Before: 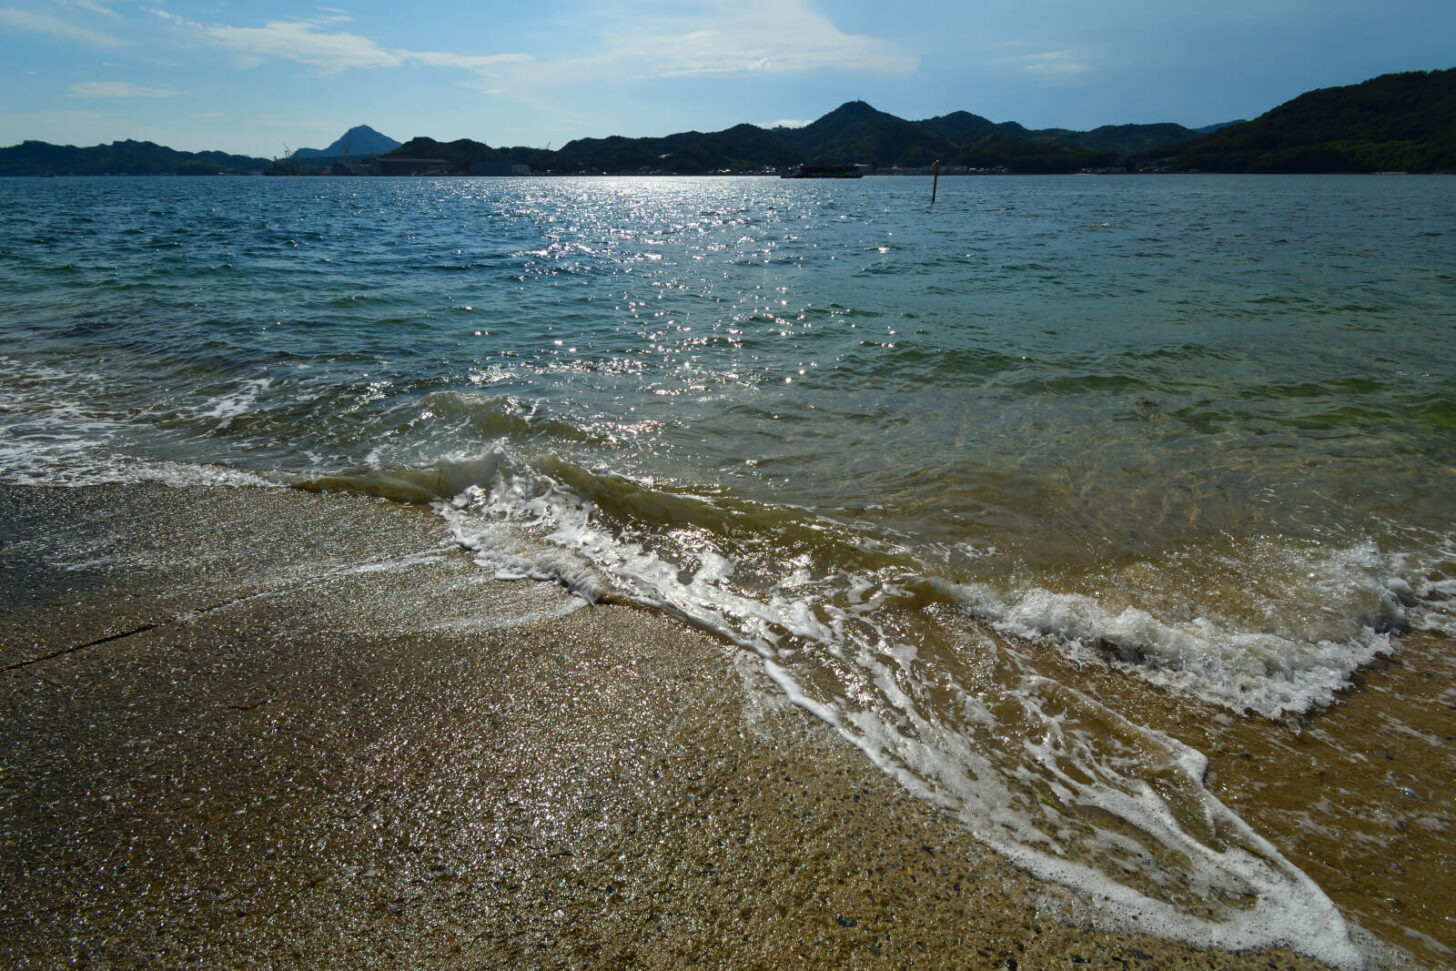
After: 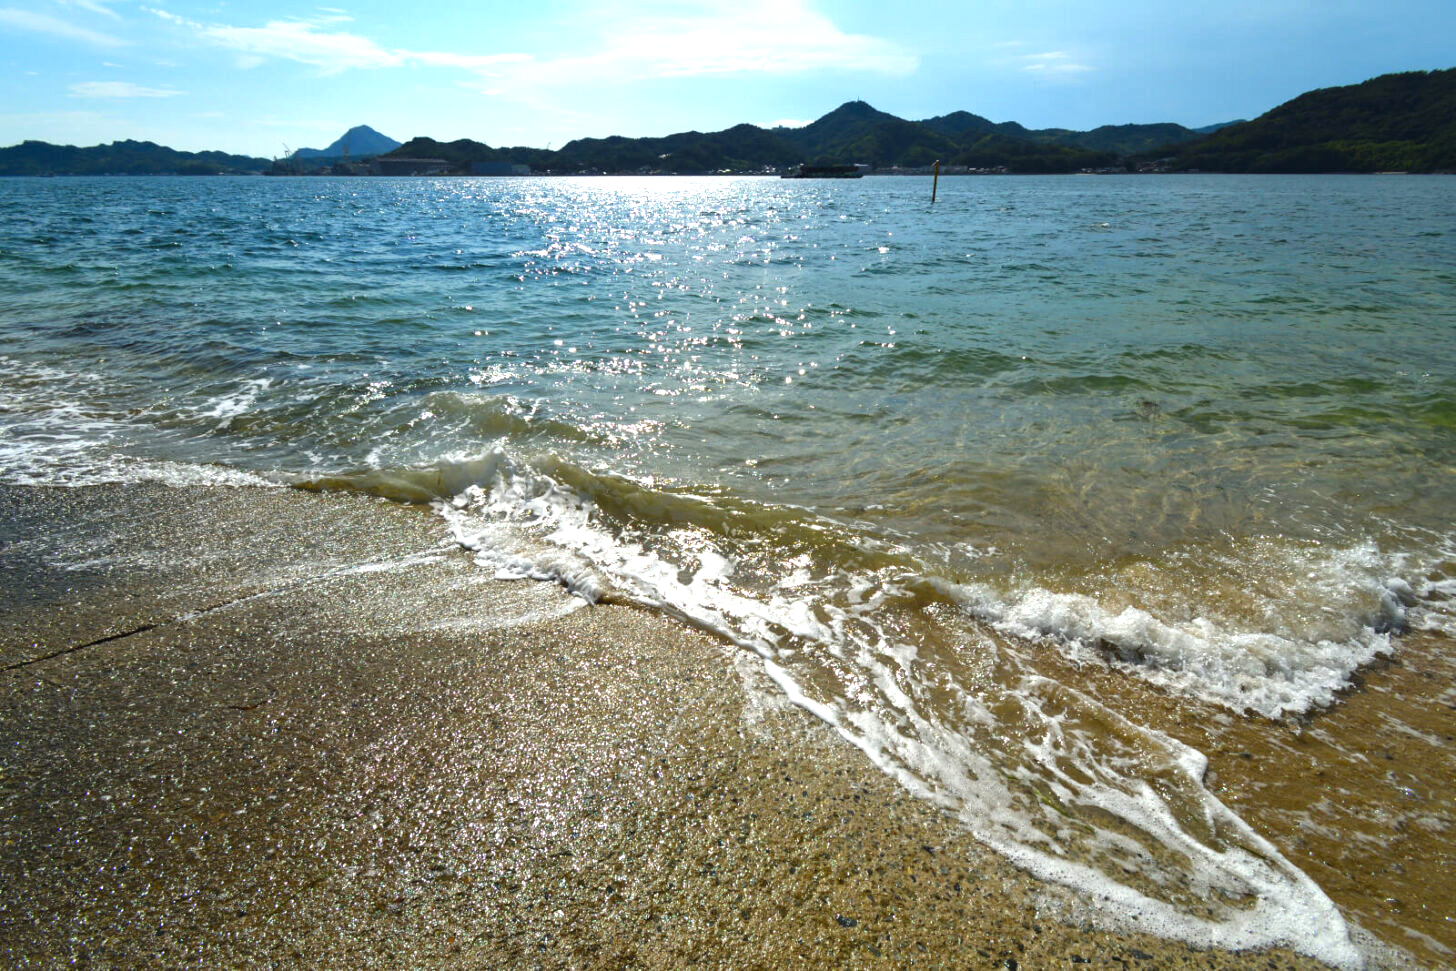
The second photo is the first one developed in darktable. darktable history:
exposure: black level correction 0, exposure 1 EV, compensate exposure bias true, compensate highlight preservation false
white balance: emerald 1
